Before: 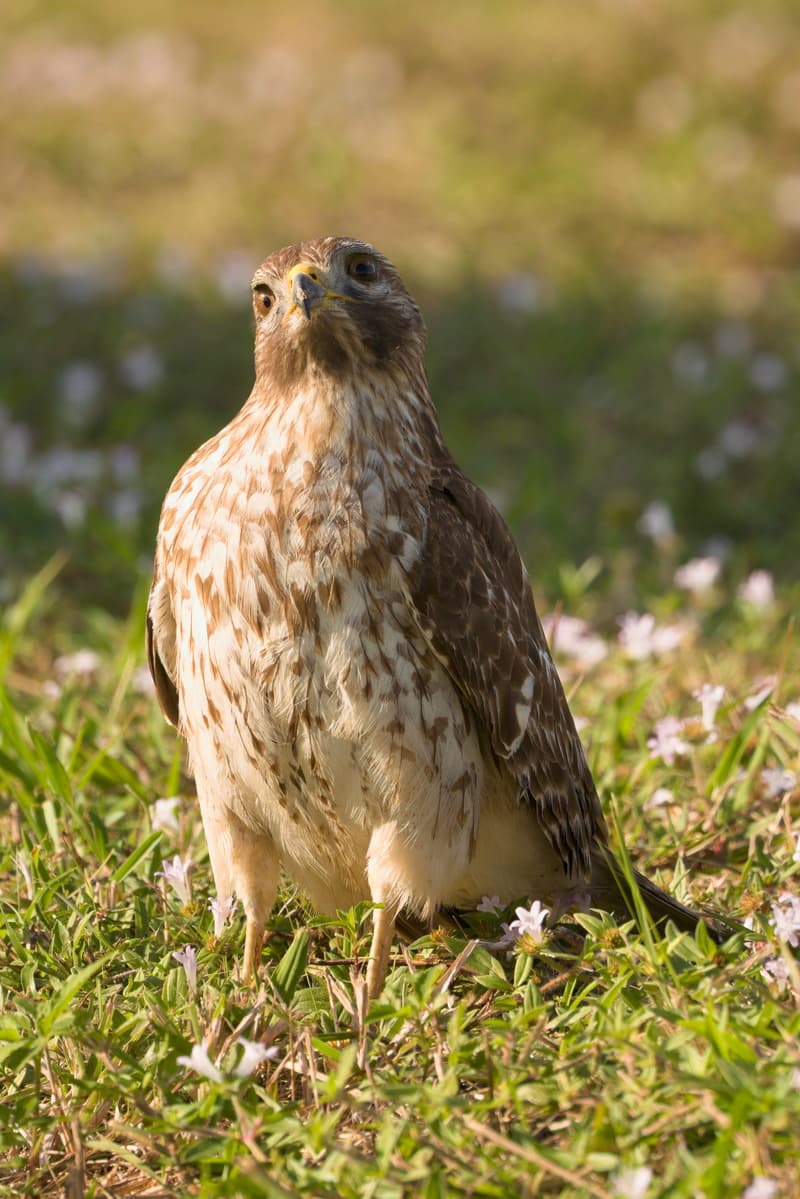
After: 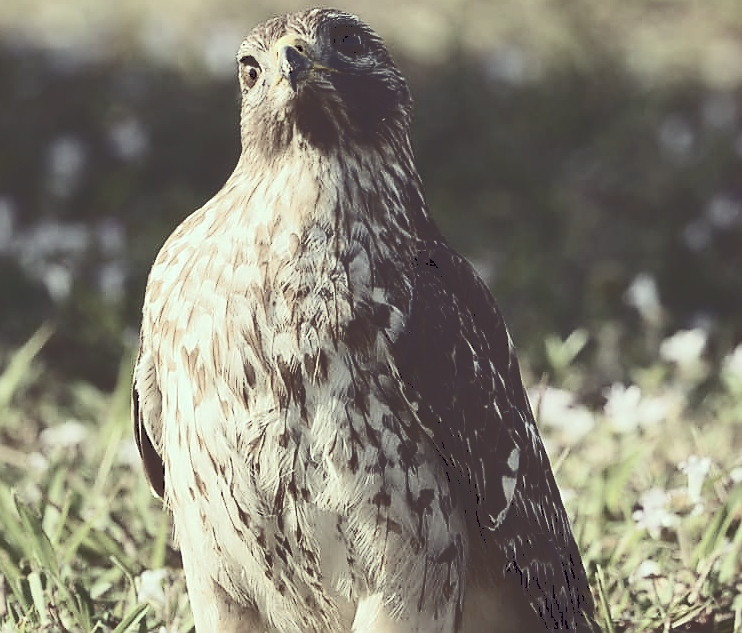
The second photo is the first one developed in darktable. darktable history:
sharpen: radius 1.355, amount 1.262, threshold 0.81
crop: left 1.815%, top 19.046%, right 5.425%, bottom 28.111%
tone curve: curves: ch0 [(0, 0) (0.003, 0.231) (0.011, 0.231) (0.025, 0.231) (0.044, 0.231) (0.069, 0.231) (0.1, 0.234) (0.136, 0.239) (0.177, 0.243) (0.224, 0.247) (0.277, 0.265) (0.335, 0.311) (0.399, 0.389) (0.468, 0.507) (0.543, 0.634) (0.623, 0.74) (0.709, 0.83) (0.801, 0.889) (0.898, 0.93) (1, 1)], color space Lab, independent channels, preserve colors none
color calibration: illuminant as shot in camera, x 0.358, y 0.373, temperature 4628.91 K
color correction: highlights a* -20.82, highlights b* 20.86, shadows a* 19.9, shadows b* -19.81, saturation 0.378
